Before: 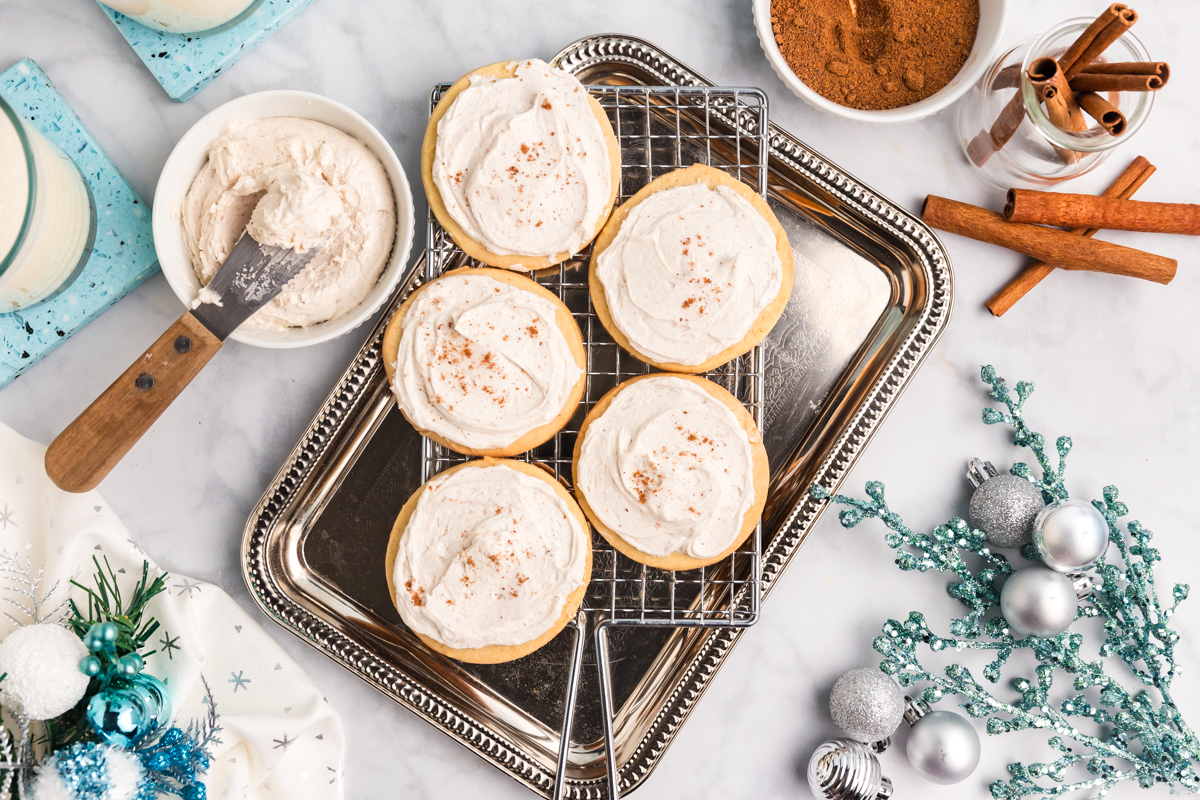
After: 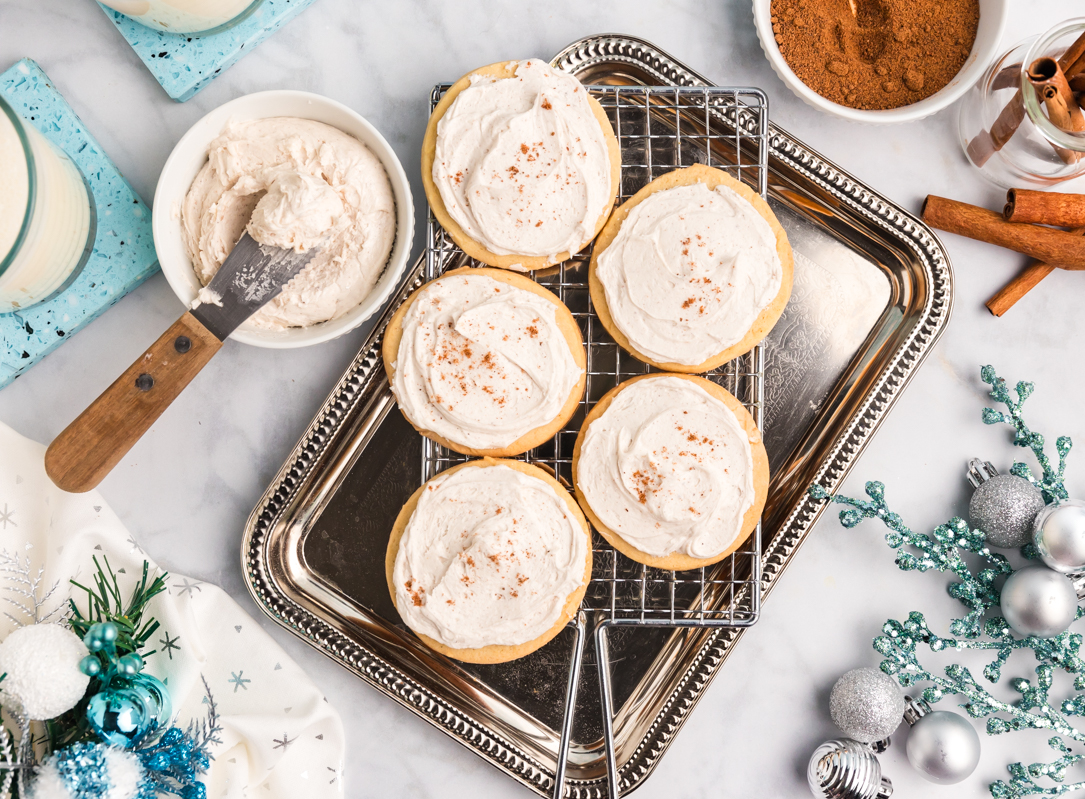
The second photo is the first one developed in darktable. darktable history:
crop: right 9.506%, bottom 0.027%
